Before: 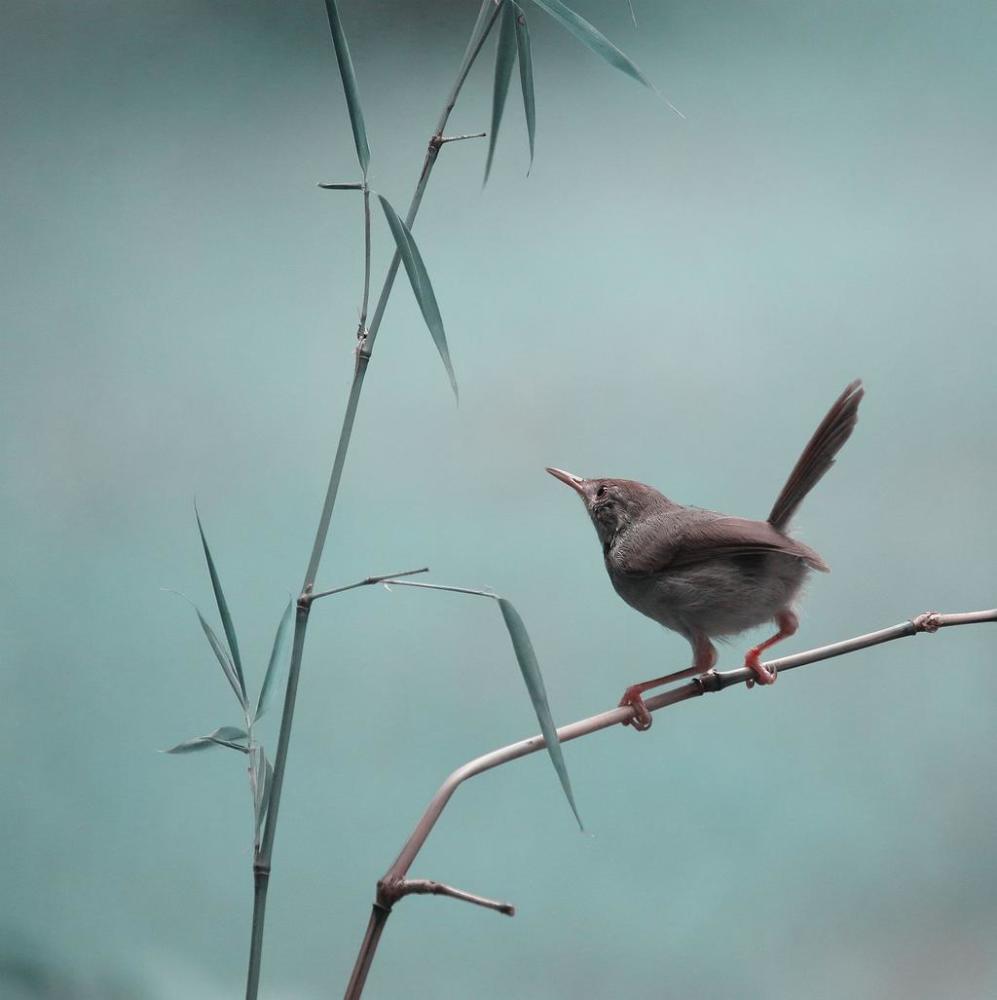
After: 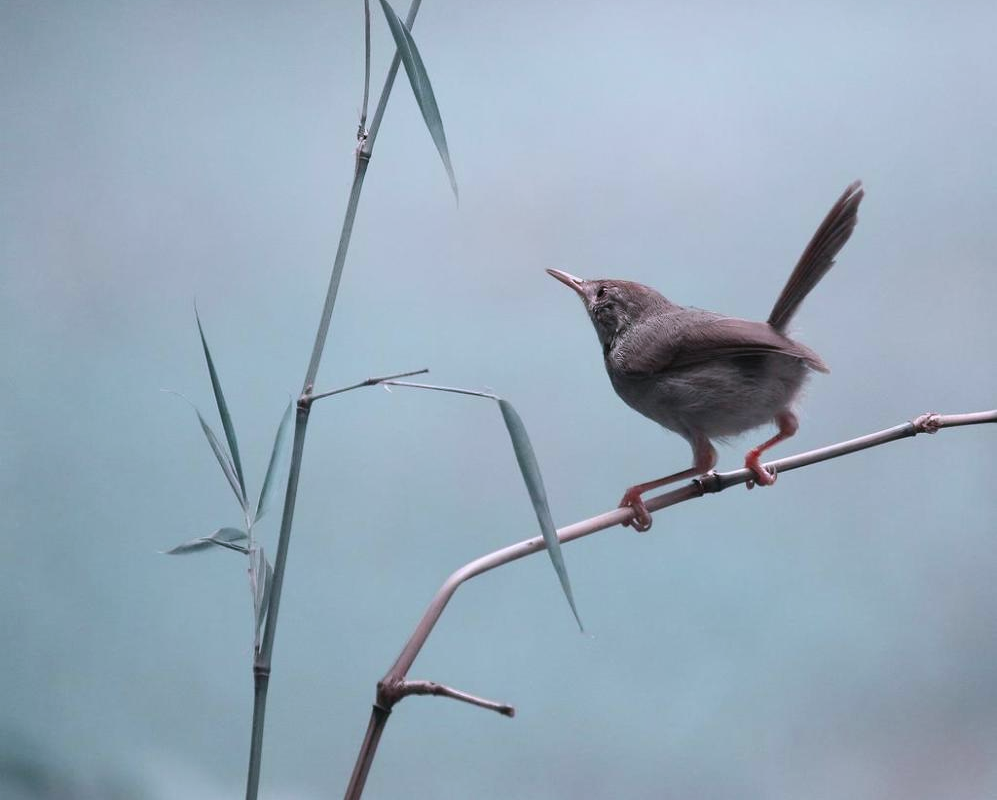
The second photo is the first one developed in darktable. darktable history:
color correction: highlights a* 7.34, highlights b* 4.37
crop and rotate: top 19.998%
shadows and highlights: shadows 0, highlights 40
white balance: red 0.931, blue 1.11
